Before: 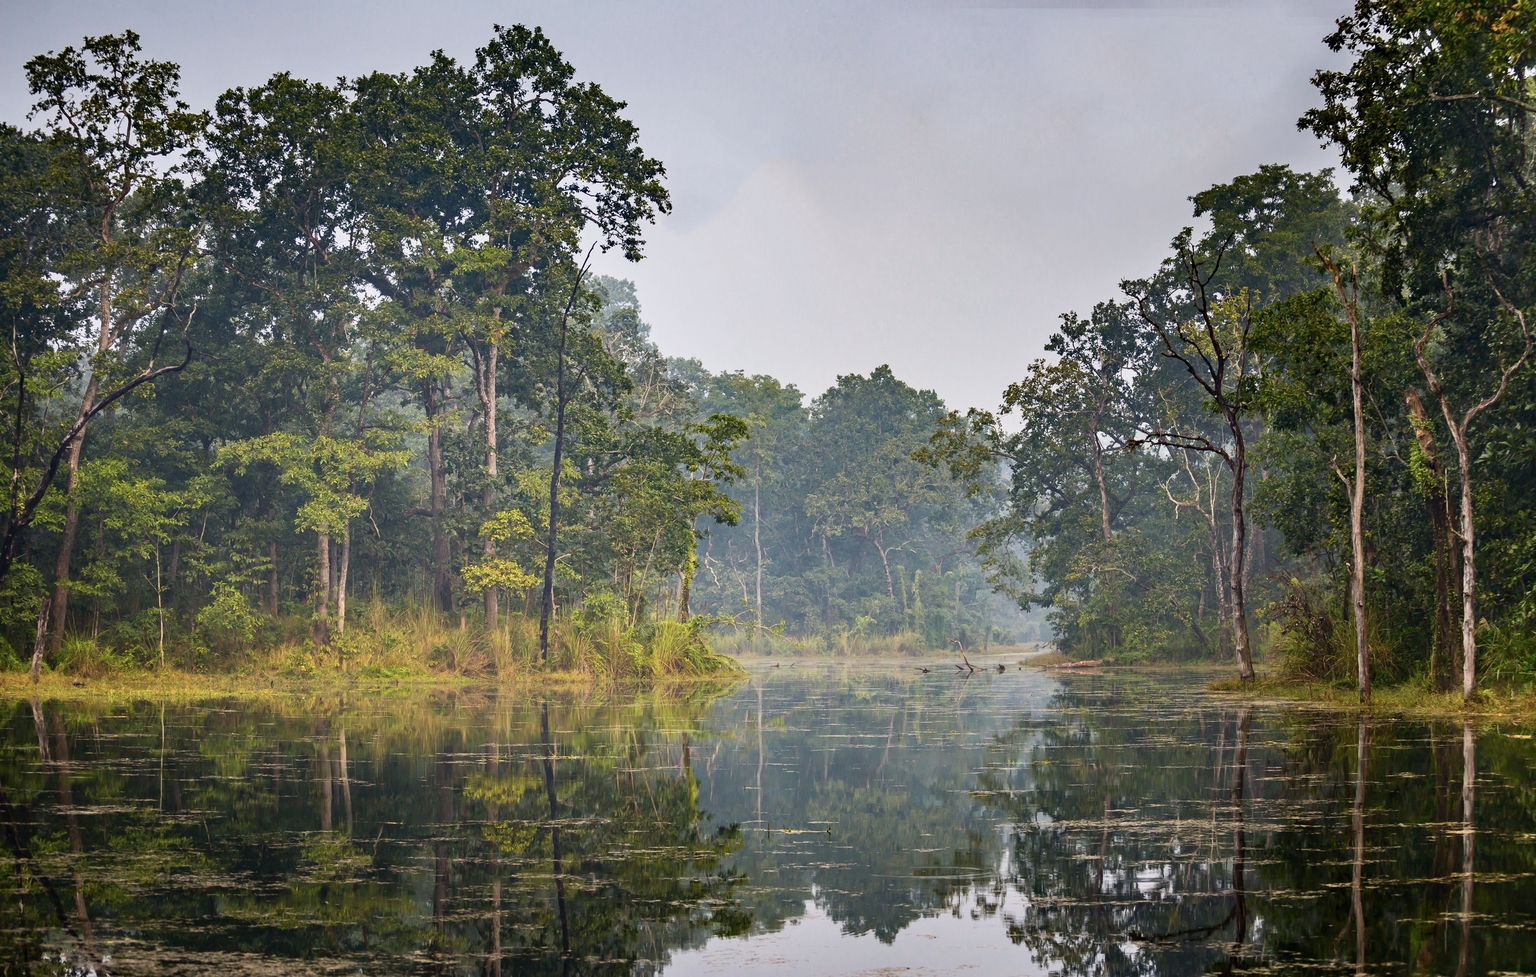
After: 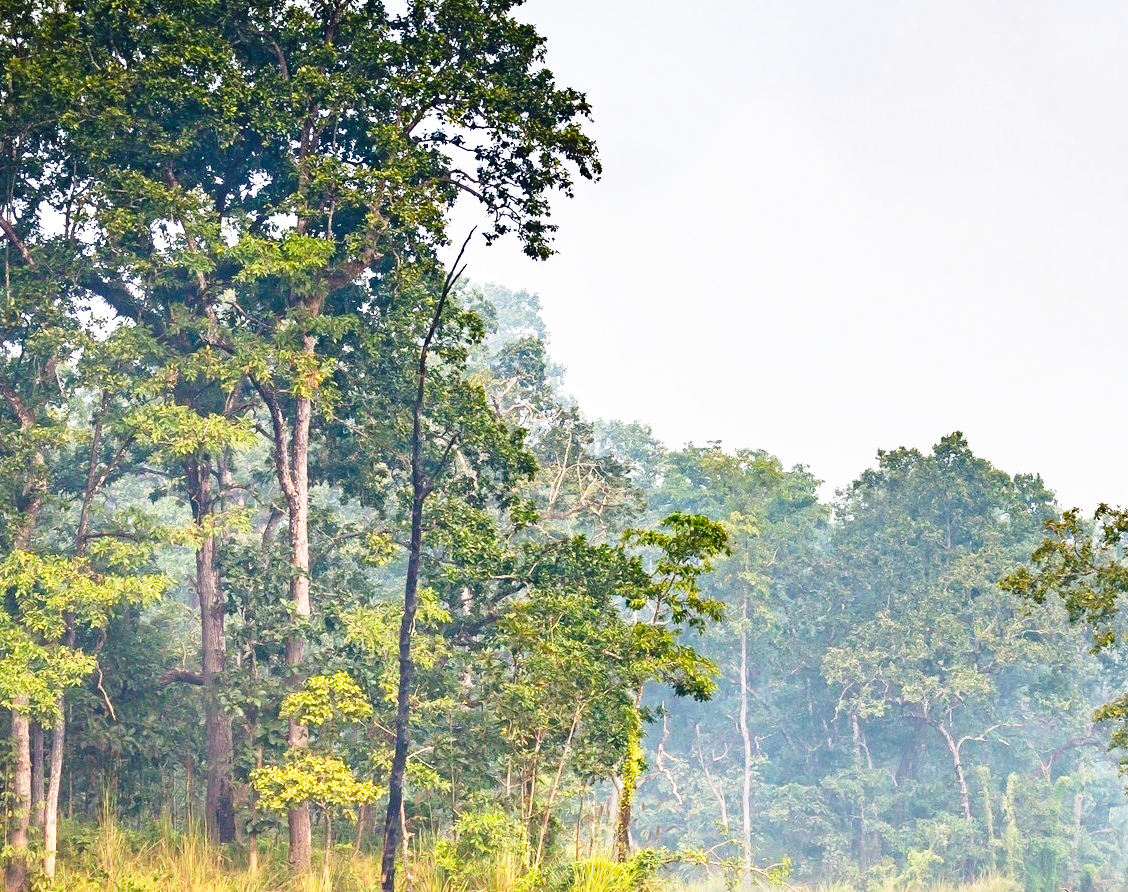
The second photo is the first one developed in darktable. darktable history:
crop: left 20.248%, top 10.86%, right 35.675%, bottom 34.321%
base curve: curves: ch0 [(0, 0) (0.026, 0.03) (0.109, 0.232) (0.351, 0.748) (0.669, 0.968) (1, 1)], preserve colors none
